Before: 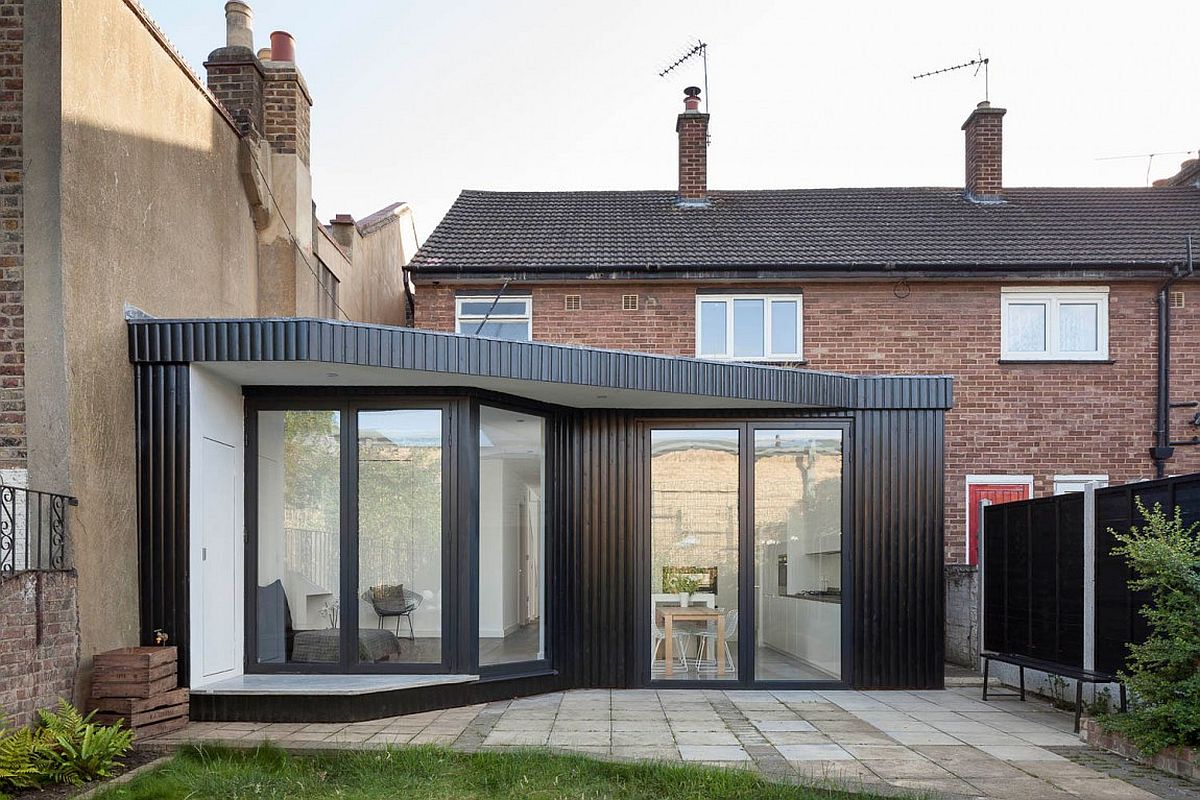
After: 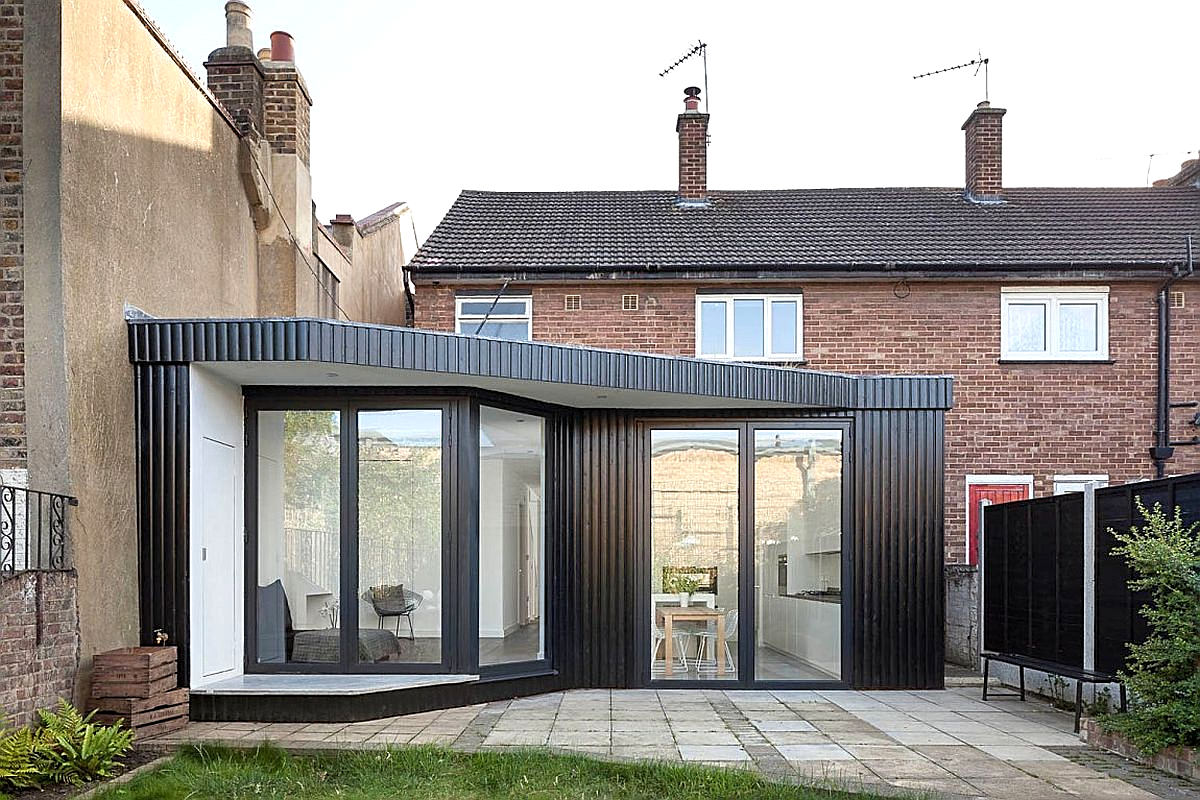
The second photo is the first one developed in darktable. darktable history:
sharpen: on, module defaults
exposure: exposure 0.3 EV, compensate highlight preservation false
